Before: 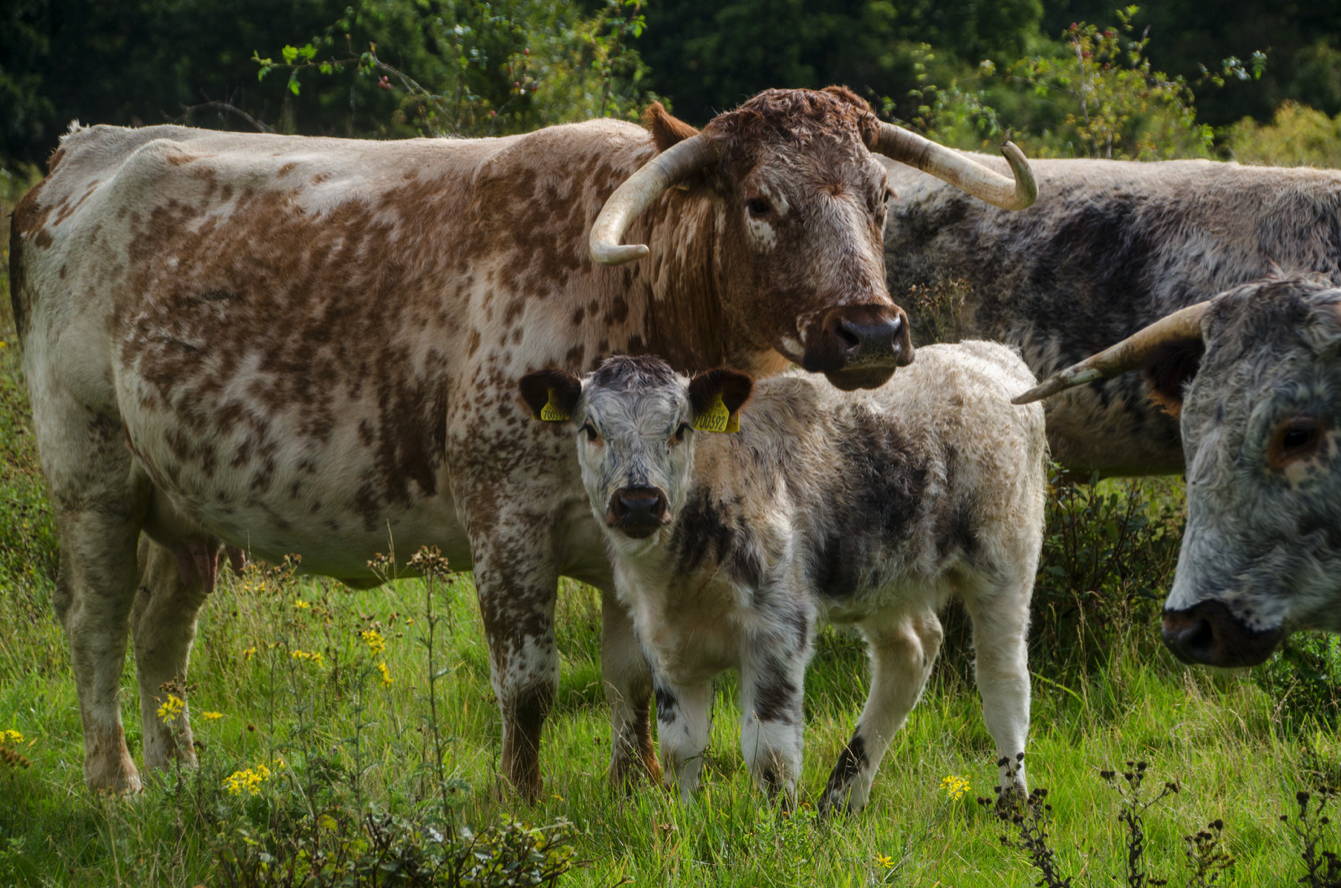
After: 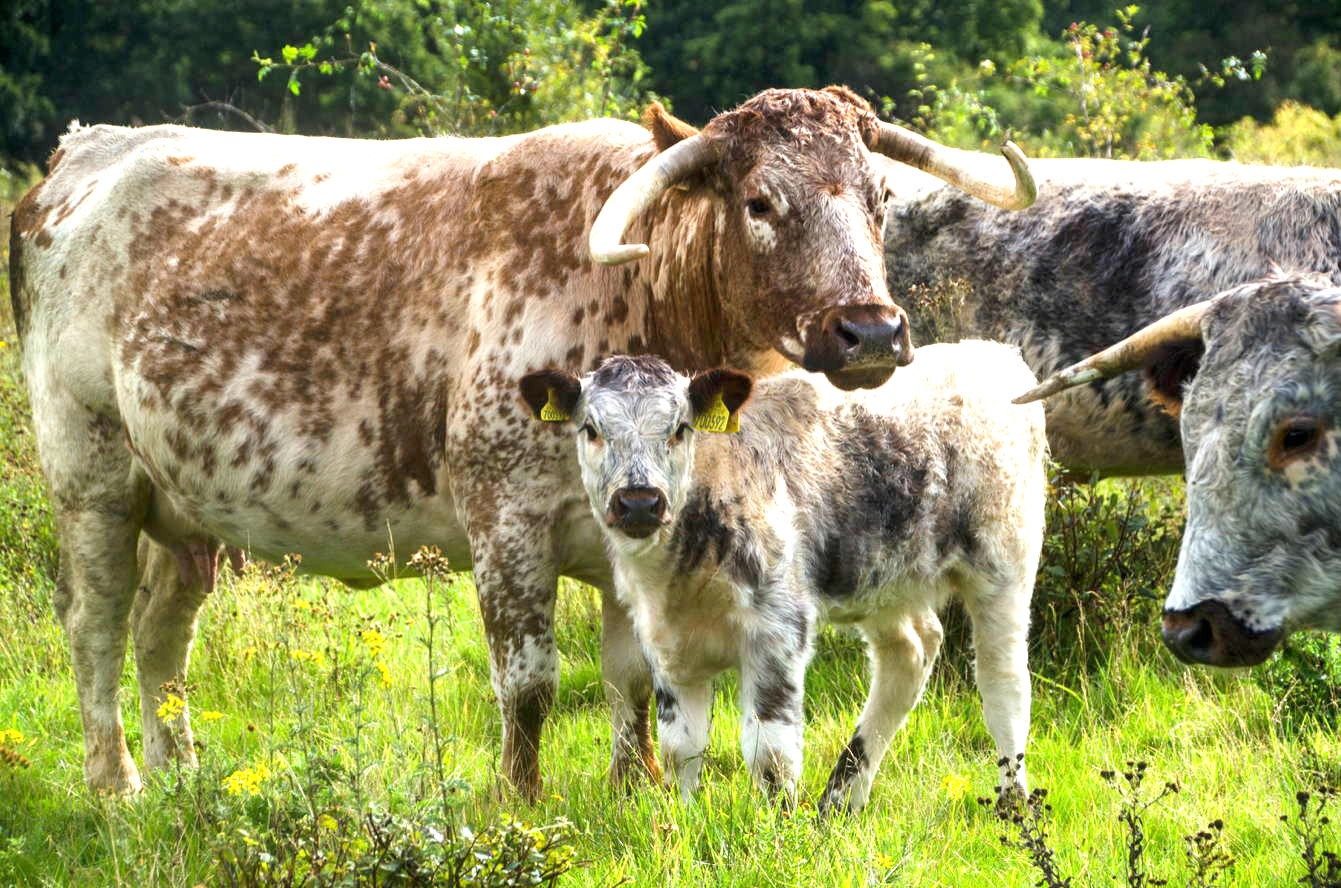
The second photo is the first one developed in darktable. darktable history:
exposure: black level correction 0, exposure 1.516 EV, compensate highlight preservation false
